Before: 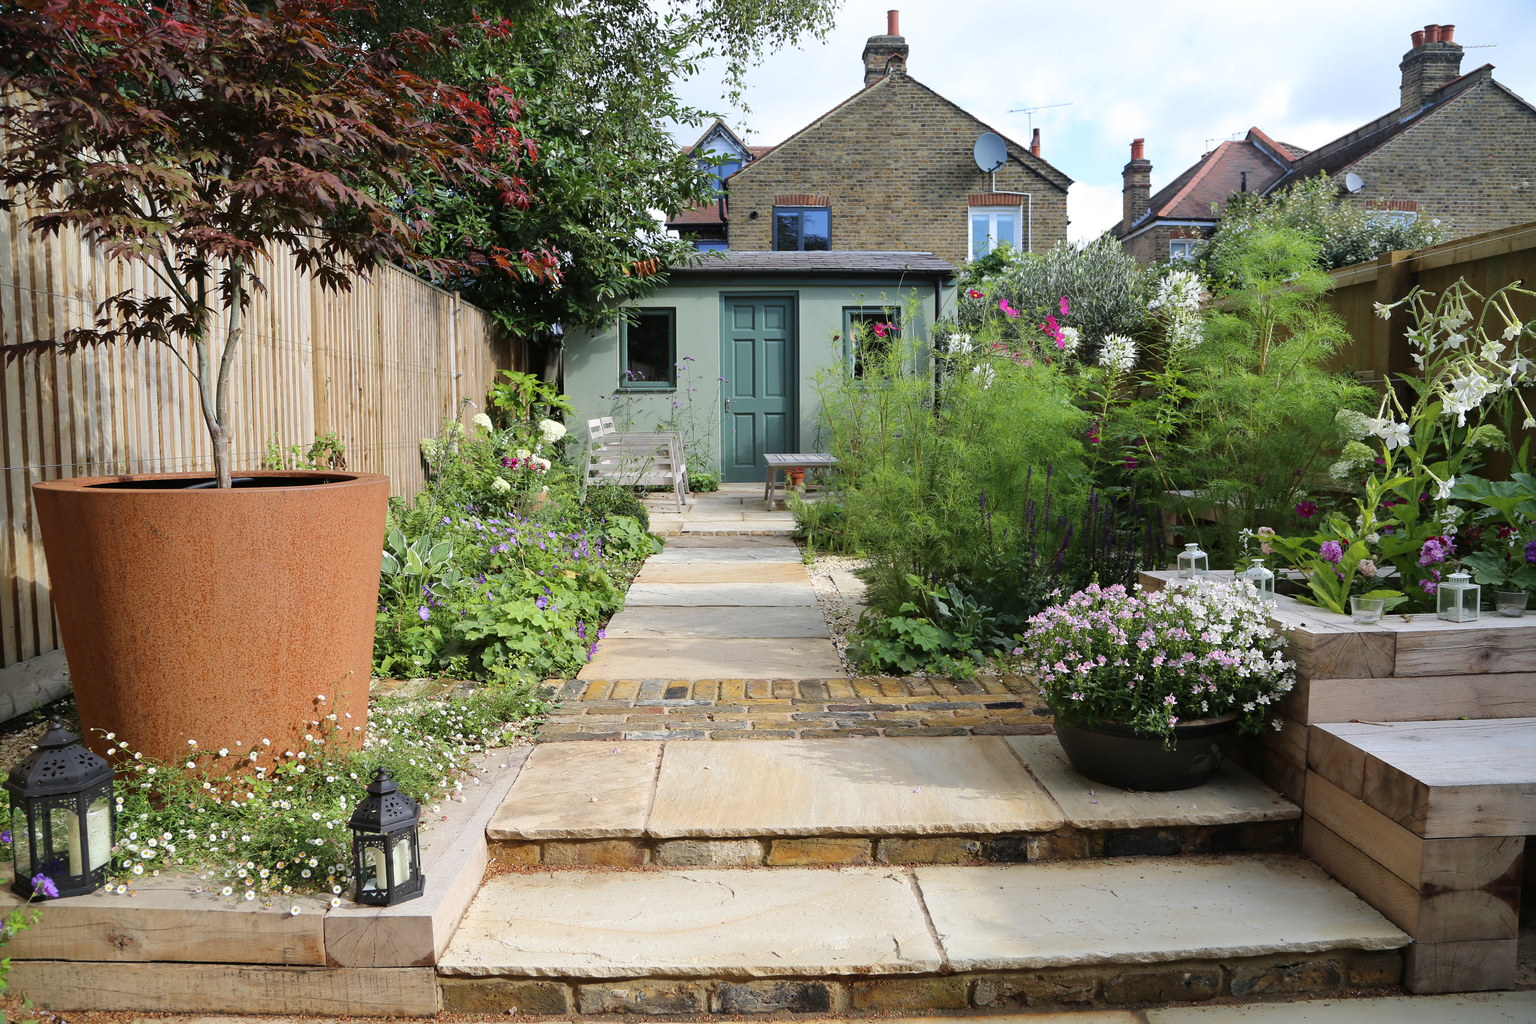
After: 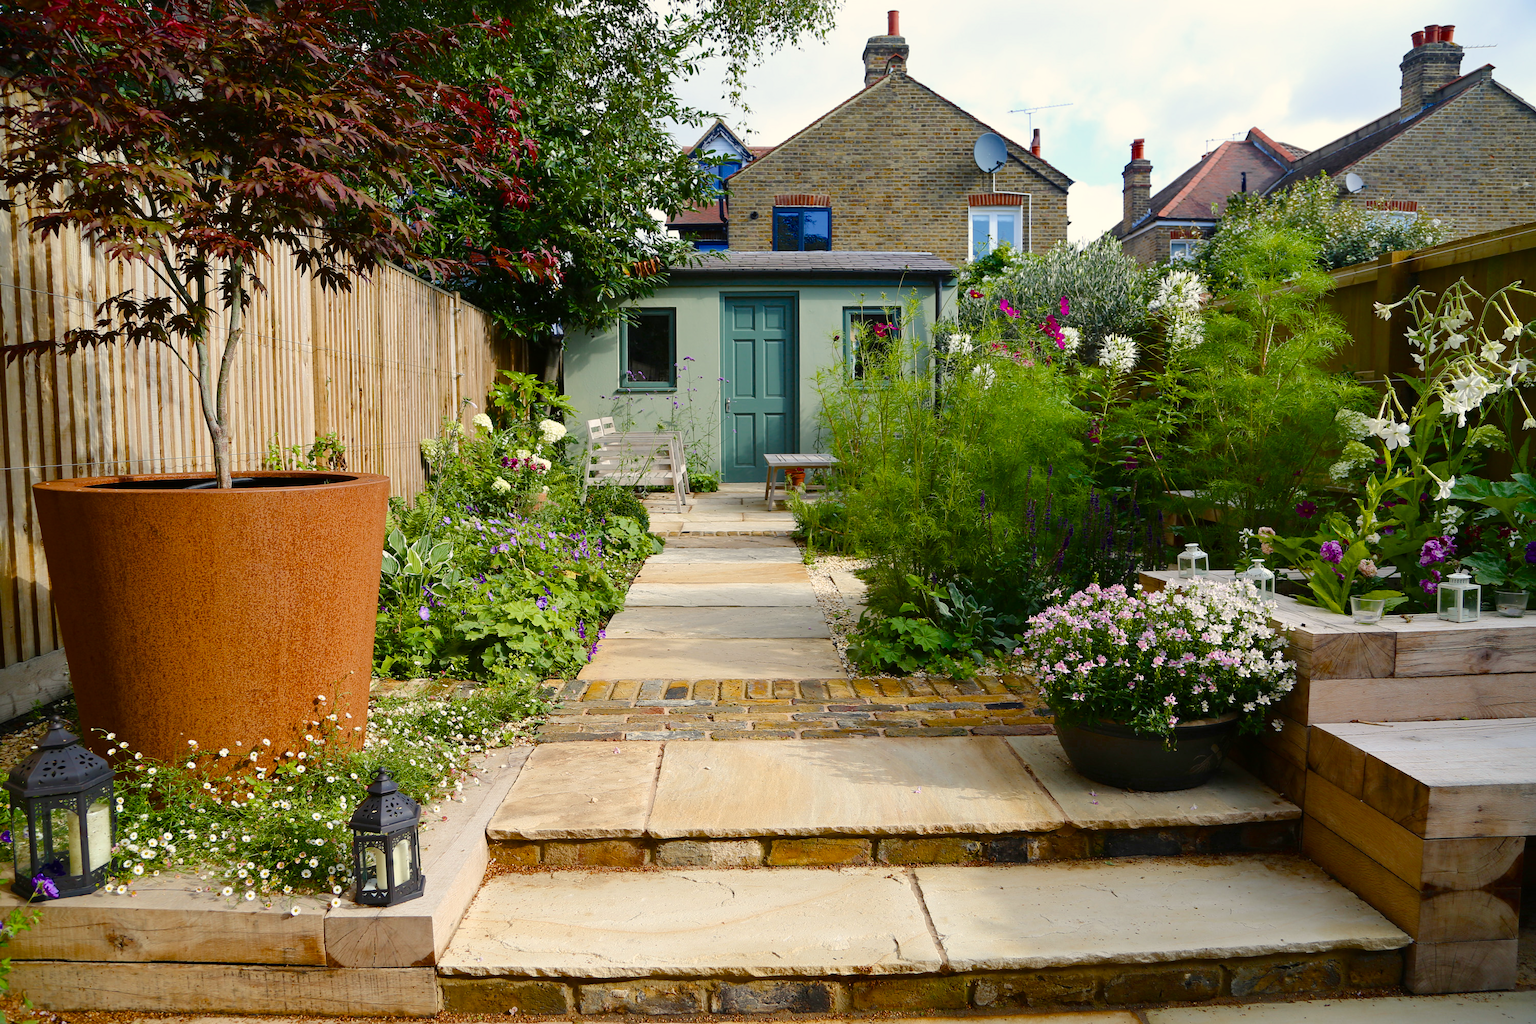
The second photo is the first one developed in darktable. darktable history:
color balance rgb: highlights gain › chroma 3.038%, highlights gain › hue 77.61°, perceptual saturation grading › global saturation 34.602%, perceptual saturation grading › highlights -29.838%, perceptual saturation grading › shadows 35.647%, global vibrance 6.892%, saturation formula JzAzBz (2021)
